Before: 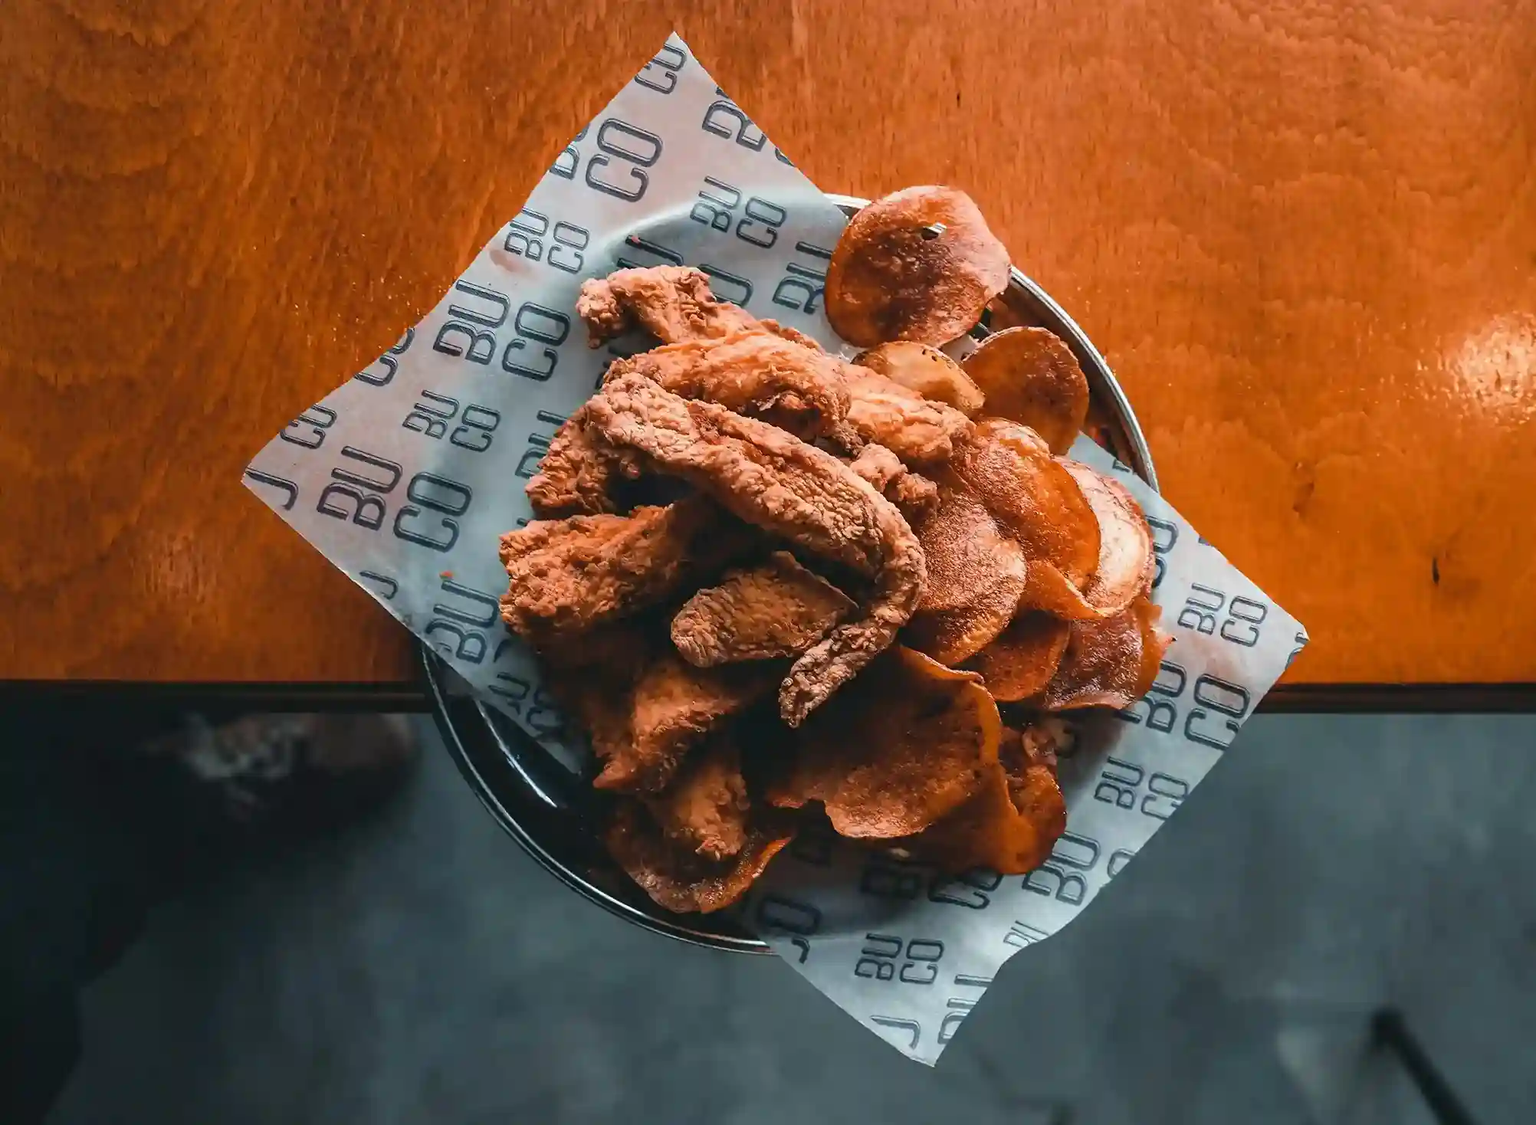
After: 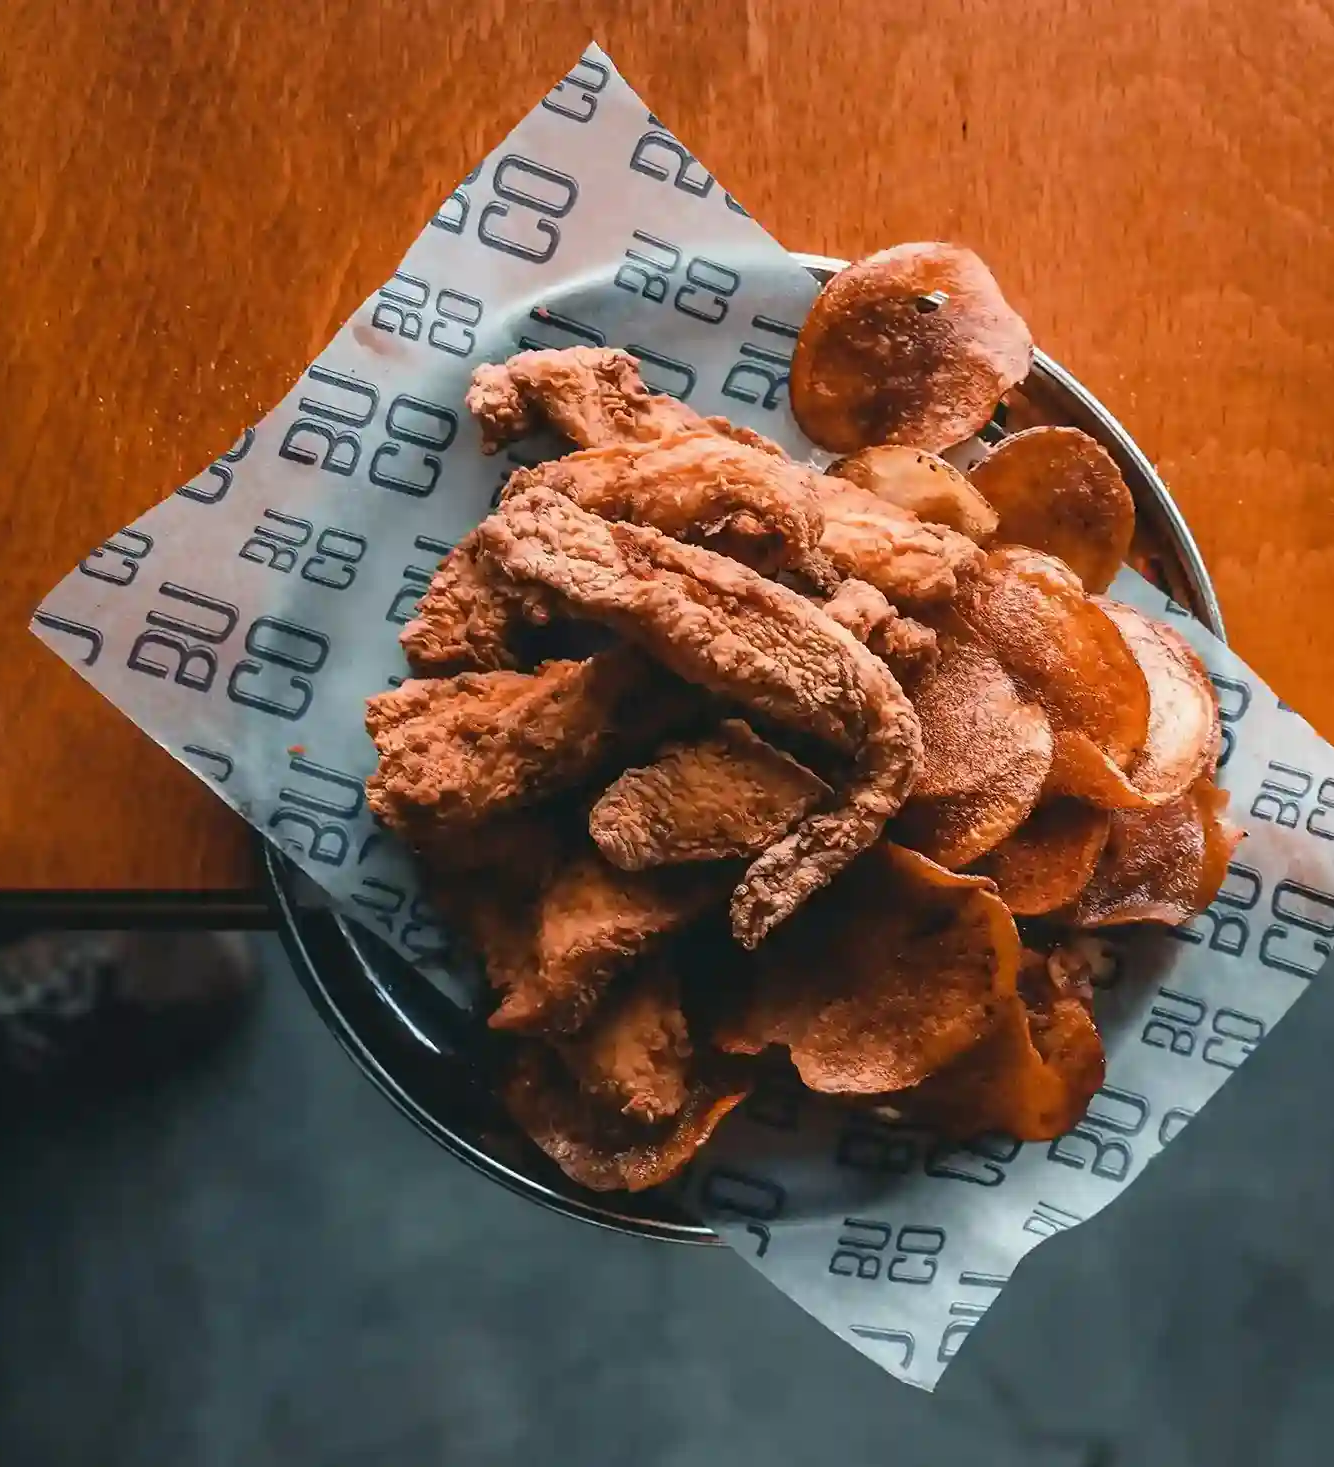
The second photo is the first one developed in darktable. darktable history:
crop and rotate: left 14.298%, right 19.111%
